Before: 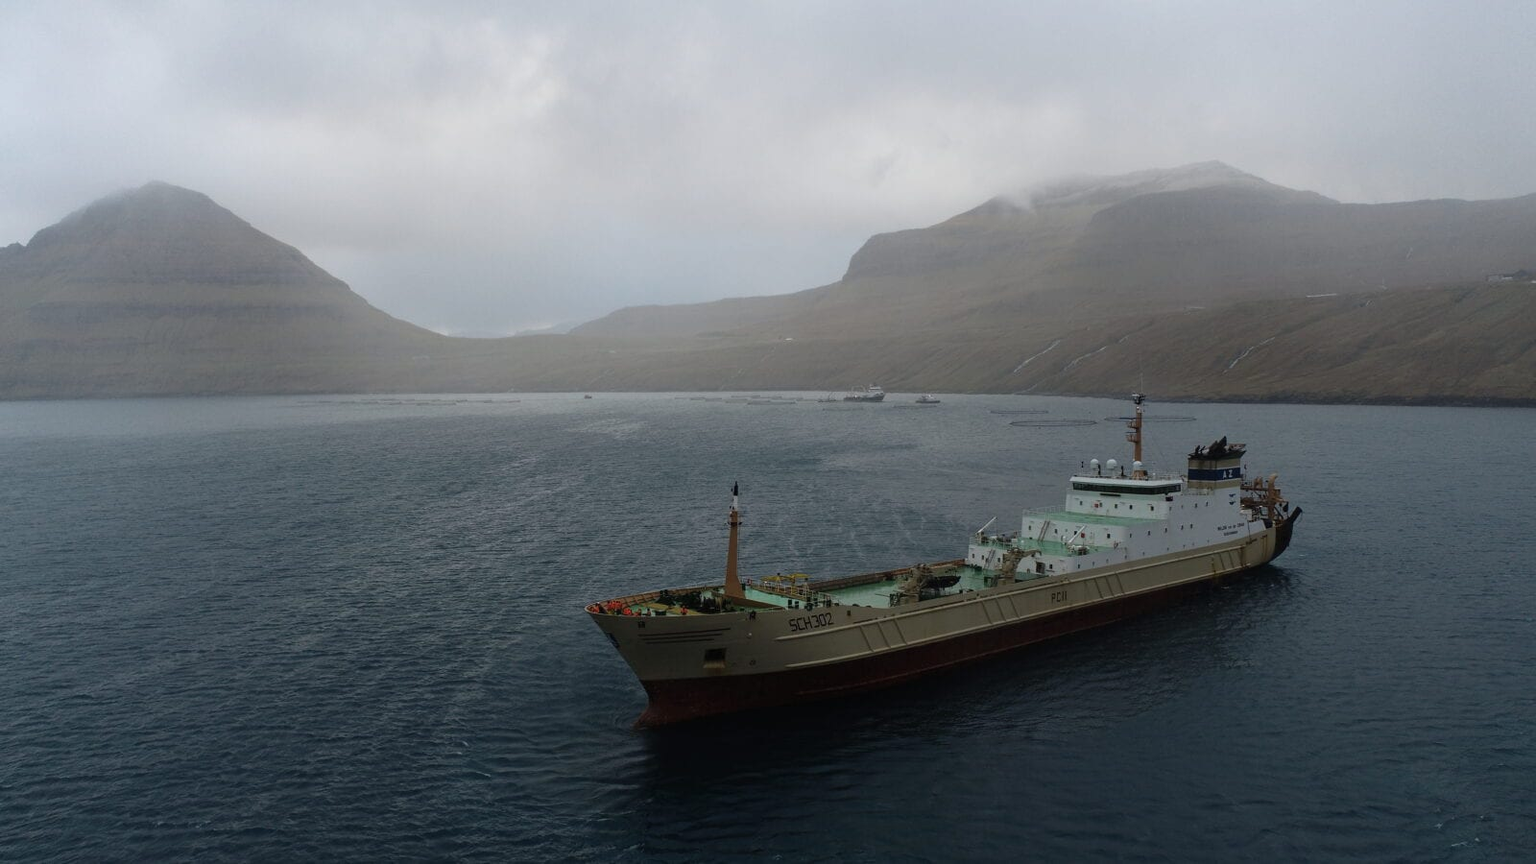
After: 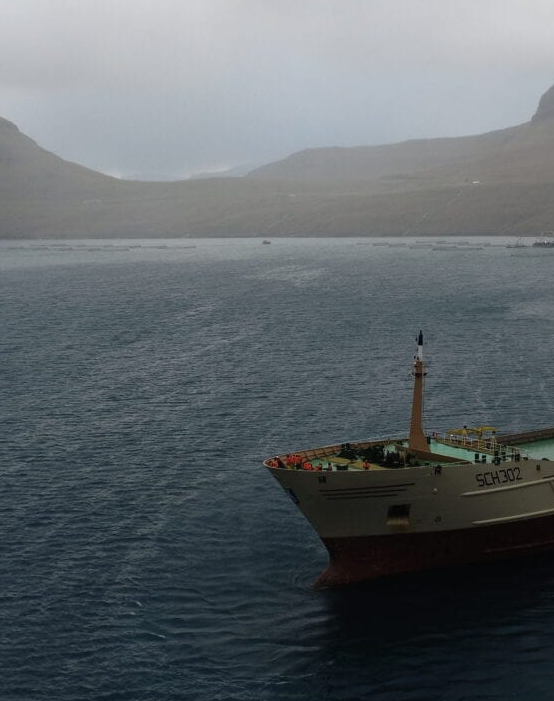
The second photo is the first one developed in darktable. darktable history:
crop and rotate: left 21.663%, top 19.027%, right 43.65%, bottom 3.004%
